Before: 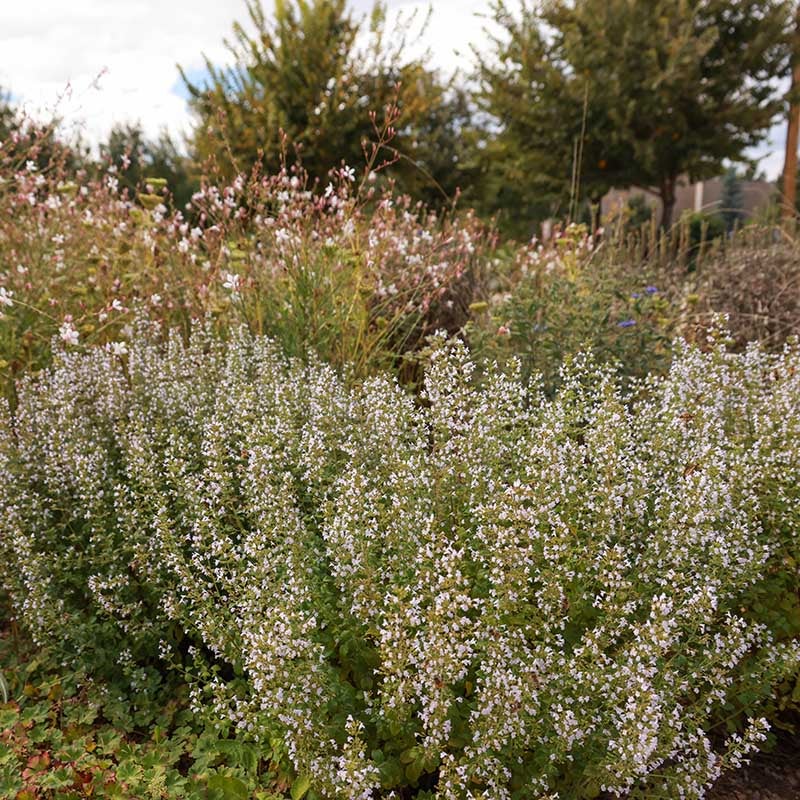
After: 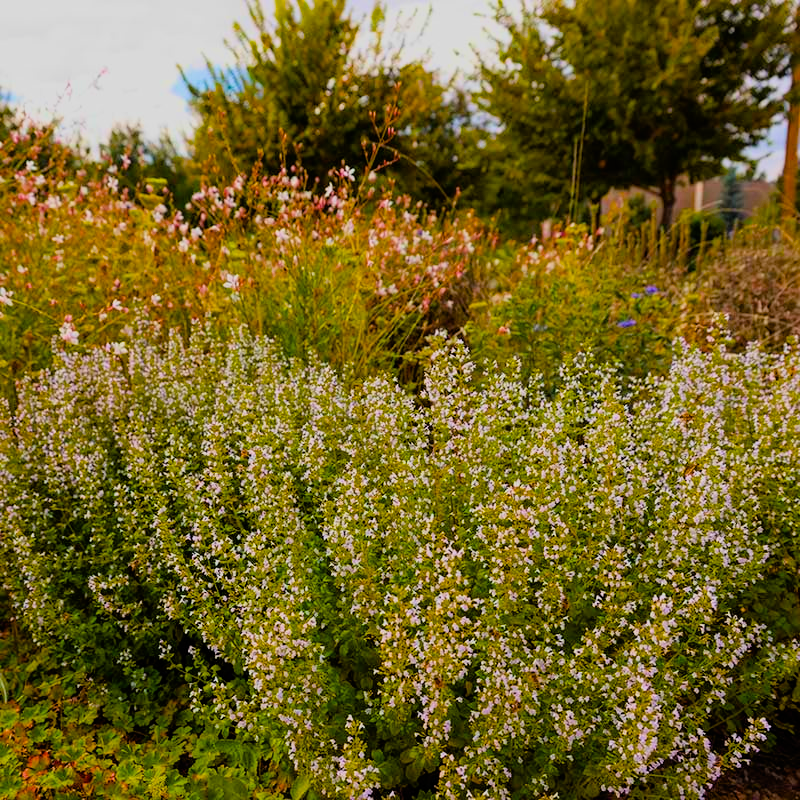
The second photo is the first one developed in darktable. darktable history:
filmic rgb: black relative exposure -7.92 EV, white relative exposure 4.13 EV, threshold 3 EV, hardness 4.02, latitude 51.22%, contrast 1.013, shadows ↔ highlights balance 5.35%, color science v5 (2021), contrast in shadows safe, contrast in highlights safe, enable highlight reconstruction true
color balance rgb: linear chroma grading › global chroma 42%, perceptual saturation grading › global saturation 42%, global vibrance 33%
